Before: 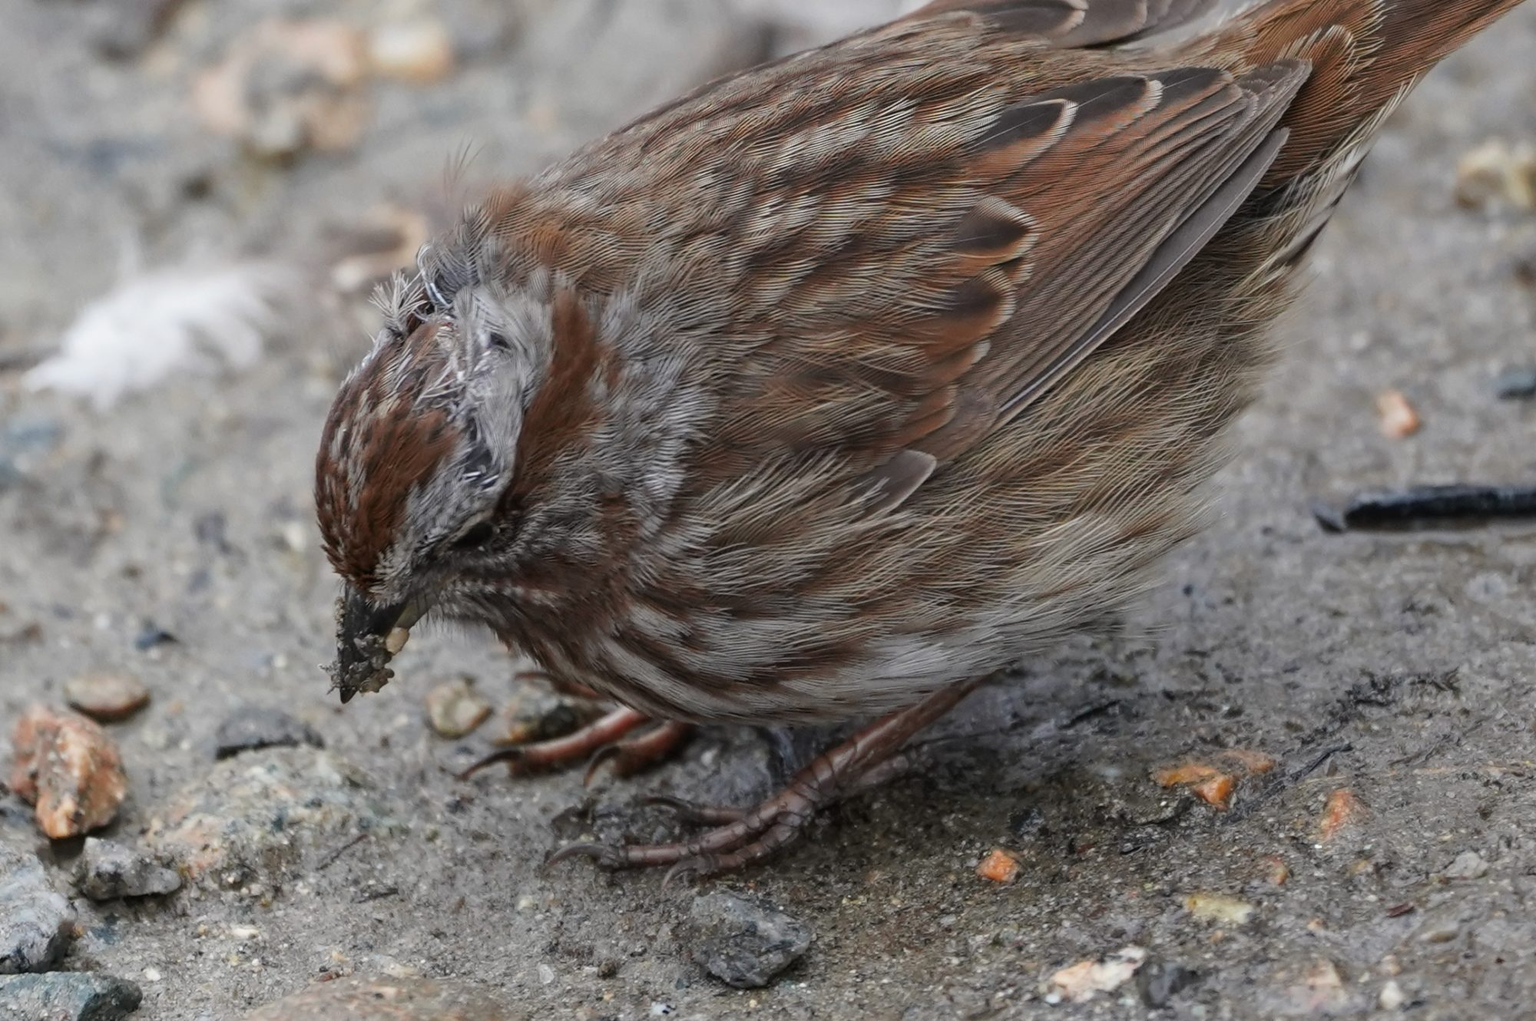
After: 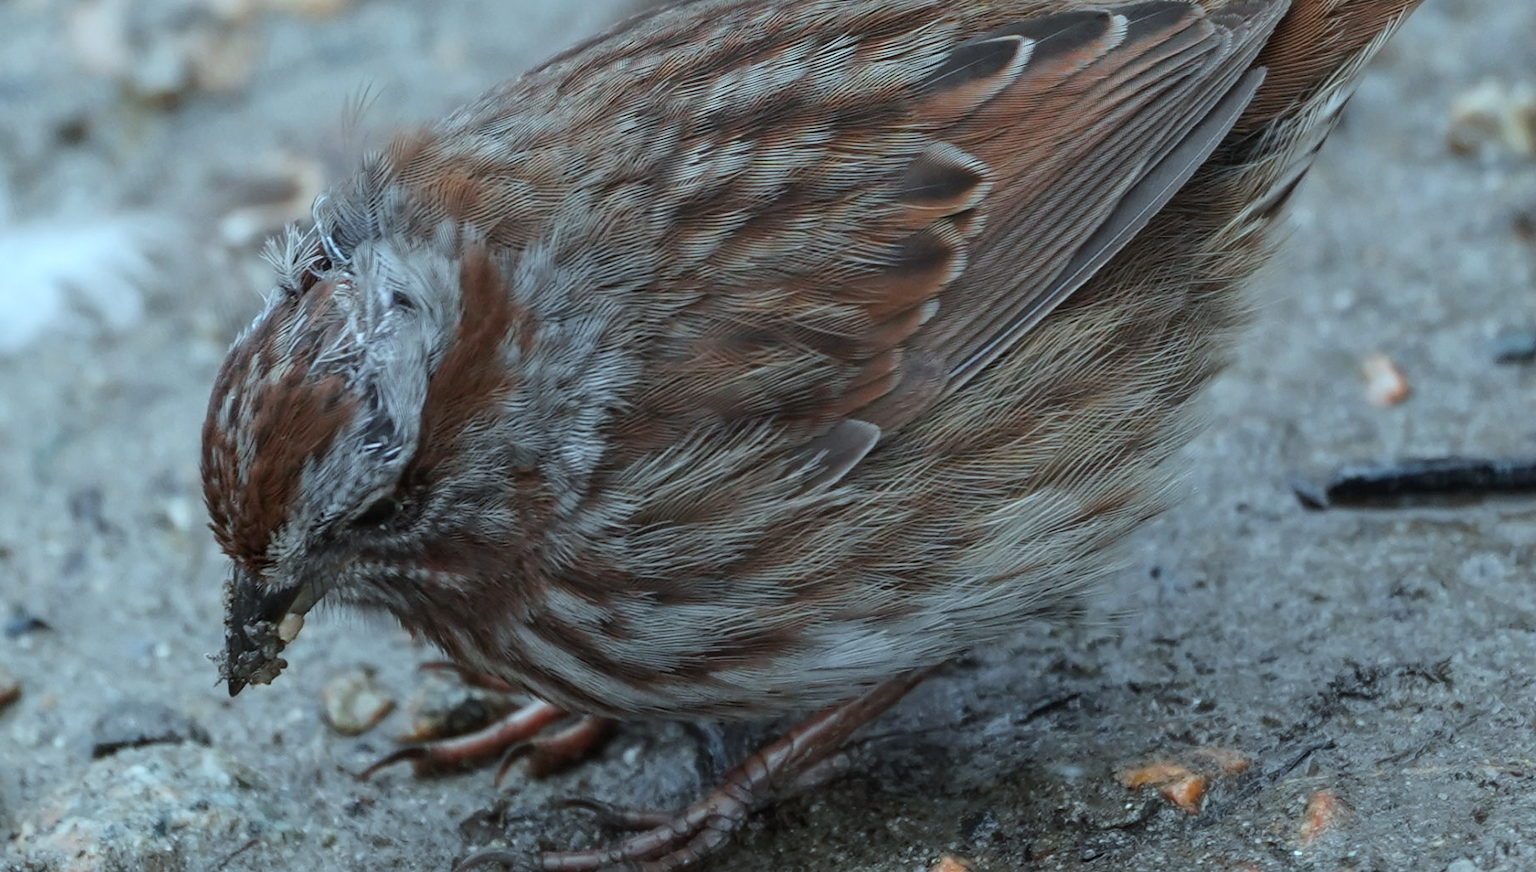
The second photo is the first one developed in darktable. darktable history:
color correction: highlights a* -11.89, highlights b* -15.23
crop: left 8.55%, top 6.543%, bottom 15.303%
